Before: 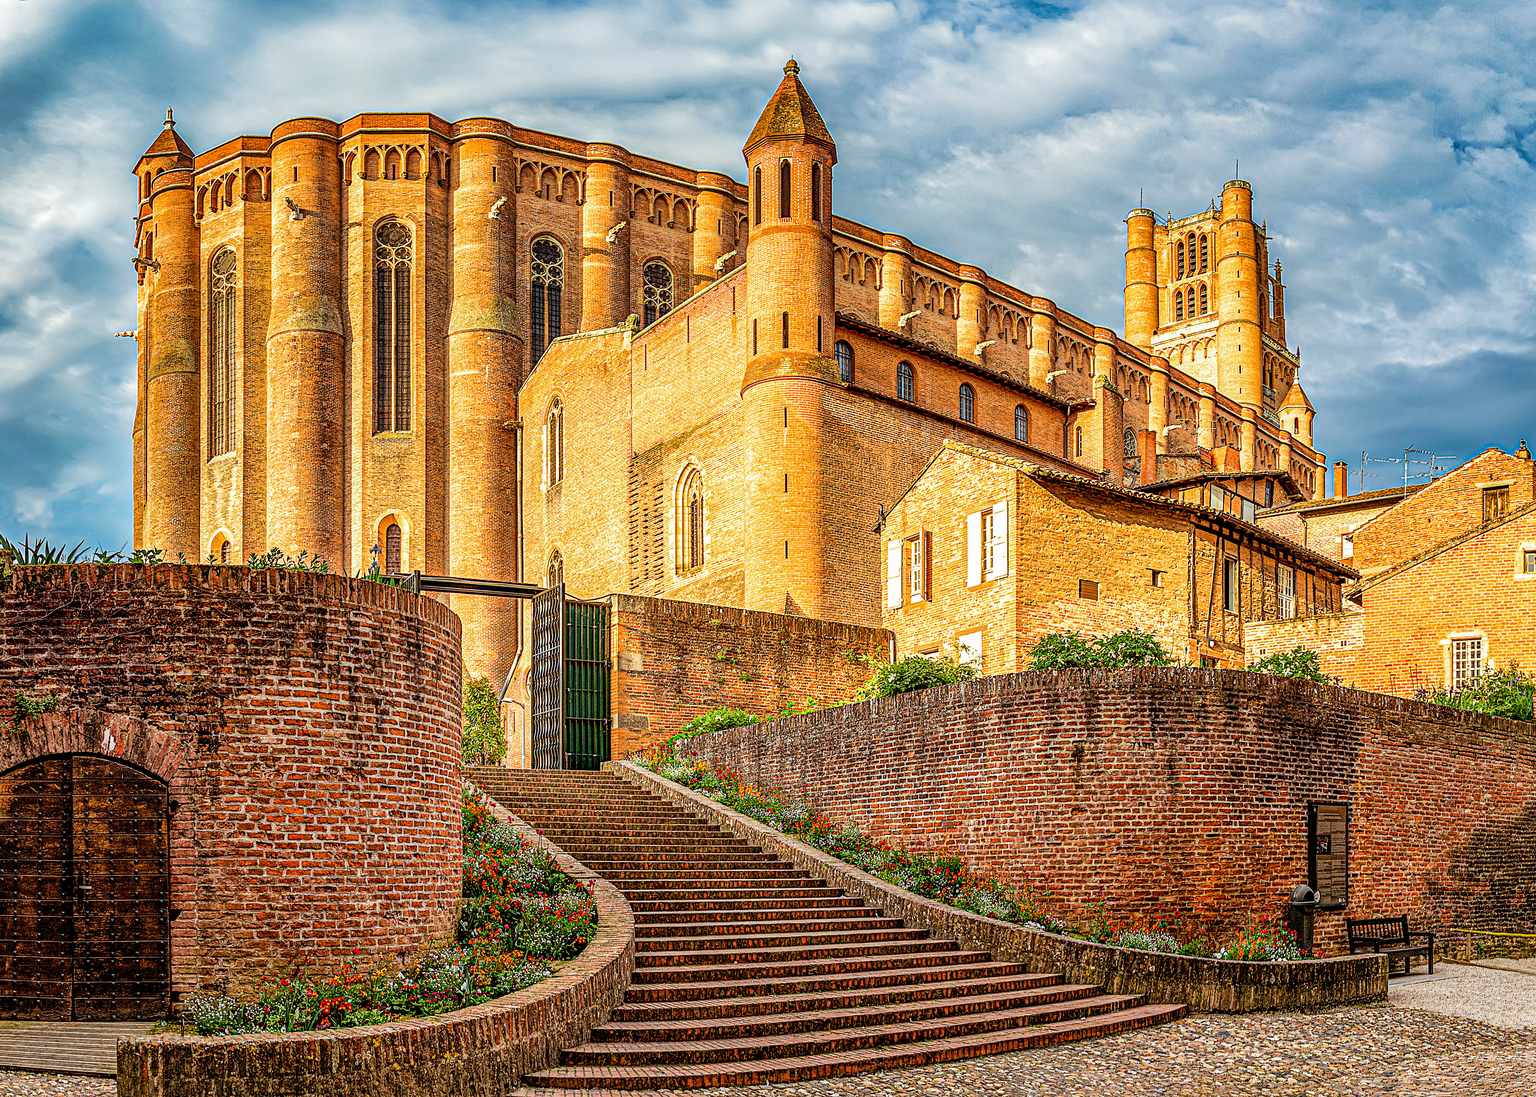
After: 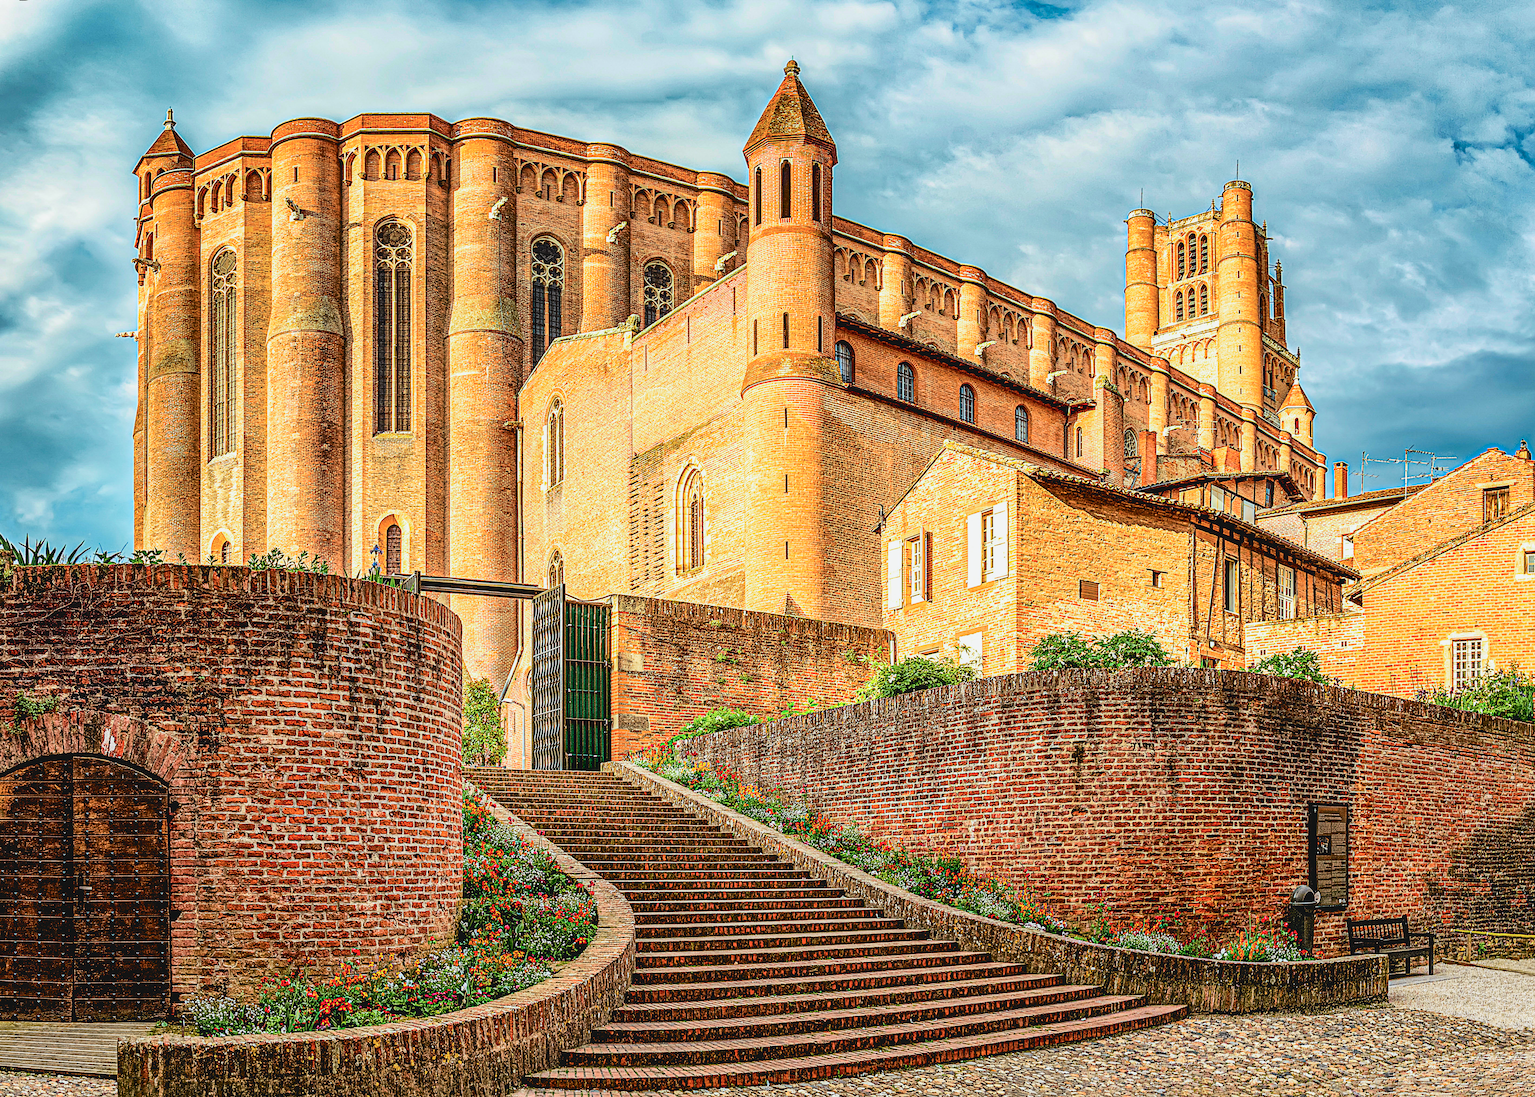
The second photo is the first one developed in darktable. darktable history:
tone curve: curves: ch0 [(0, 0.056) (0.049, 0.073) (0.155, 0.127) (0.33, 0.331) (0.432, 0.46) (0.601, 0.655) (0.843, 0.876) (1, 0.965)]; ch1 [(0, 0) (0.339, 0.334) (0.445, 0.419) (0.476, 0.454) (0.497, 0.494) (0.53, 0.511) (0.557, 0.549) (0.613, 0.614) (0.728, 0.729) (1, 1)]; ch2 [(0, 0) (0.327, 0.318) (0.417, 0.426) (0.46, 0.453) (0.502, 0.5) (0.526, 0.52) (0.54, 0.543) (0.606, 0.61) (0.74, 0.716) (1, 1)], color space Lab, independent channels, preserve colors none
